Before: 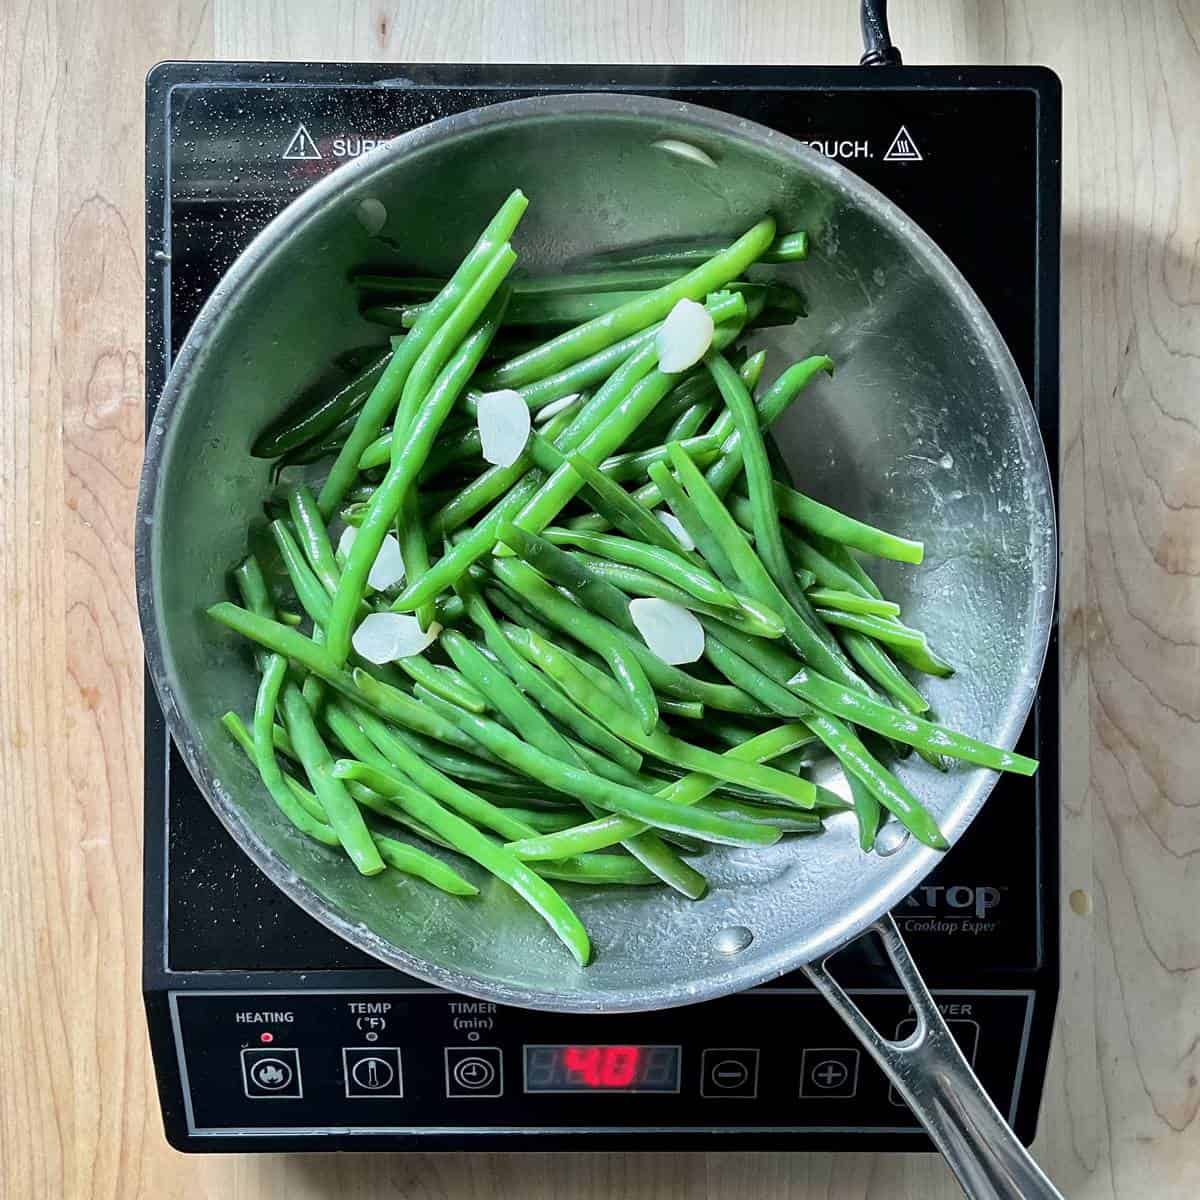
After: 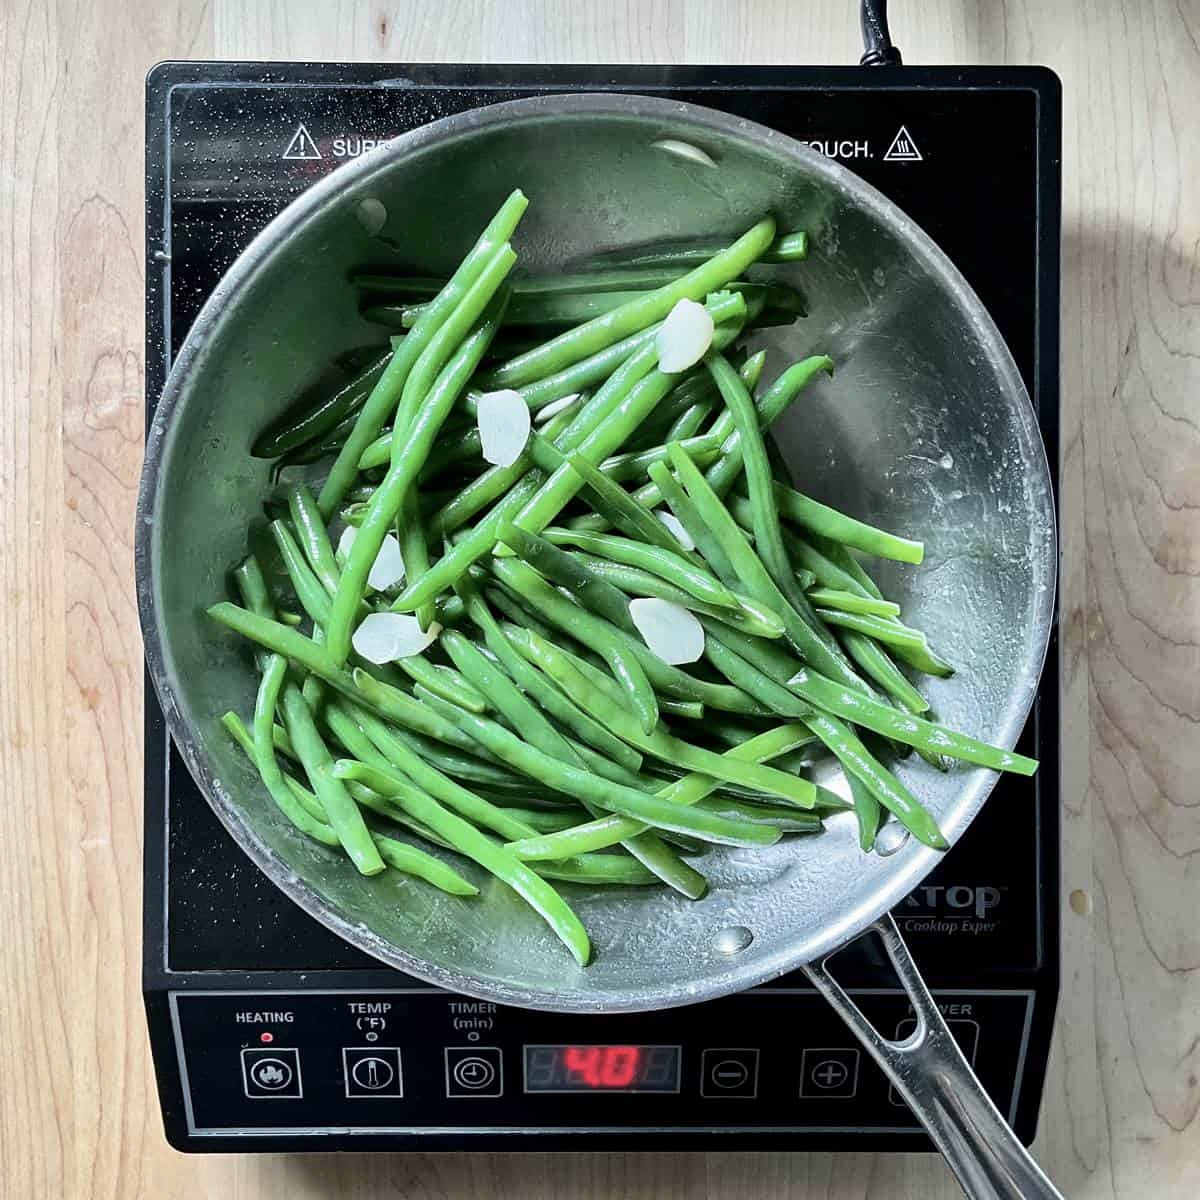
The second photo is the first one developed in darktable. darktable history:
contrast brightness saturation: contrast 0.112, saturation -0.17
